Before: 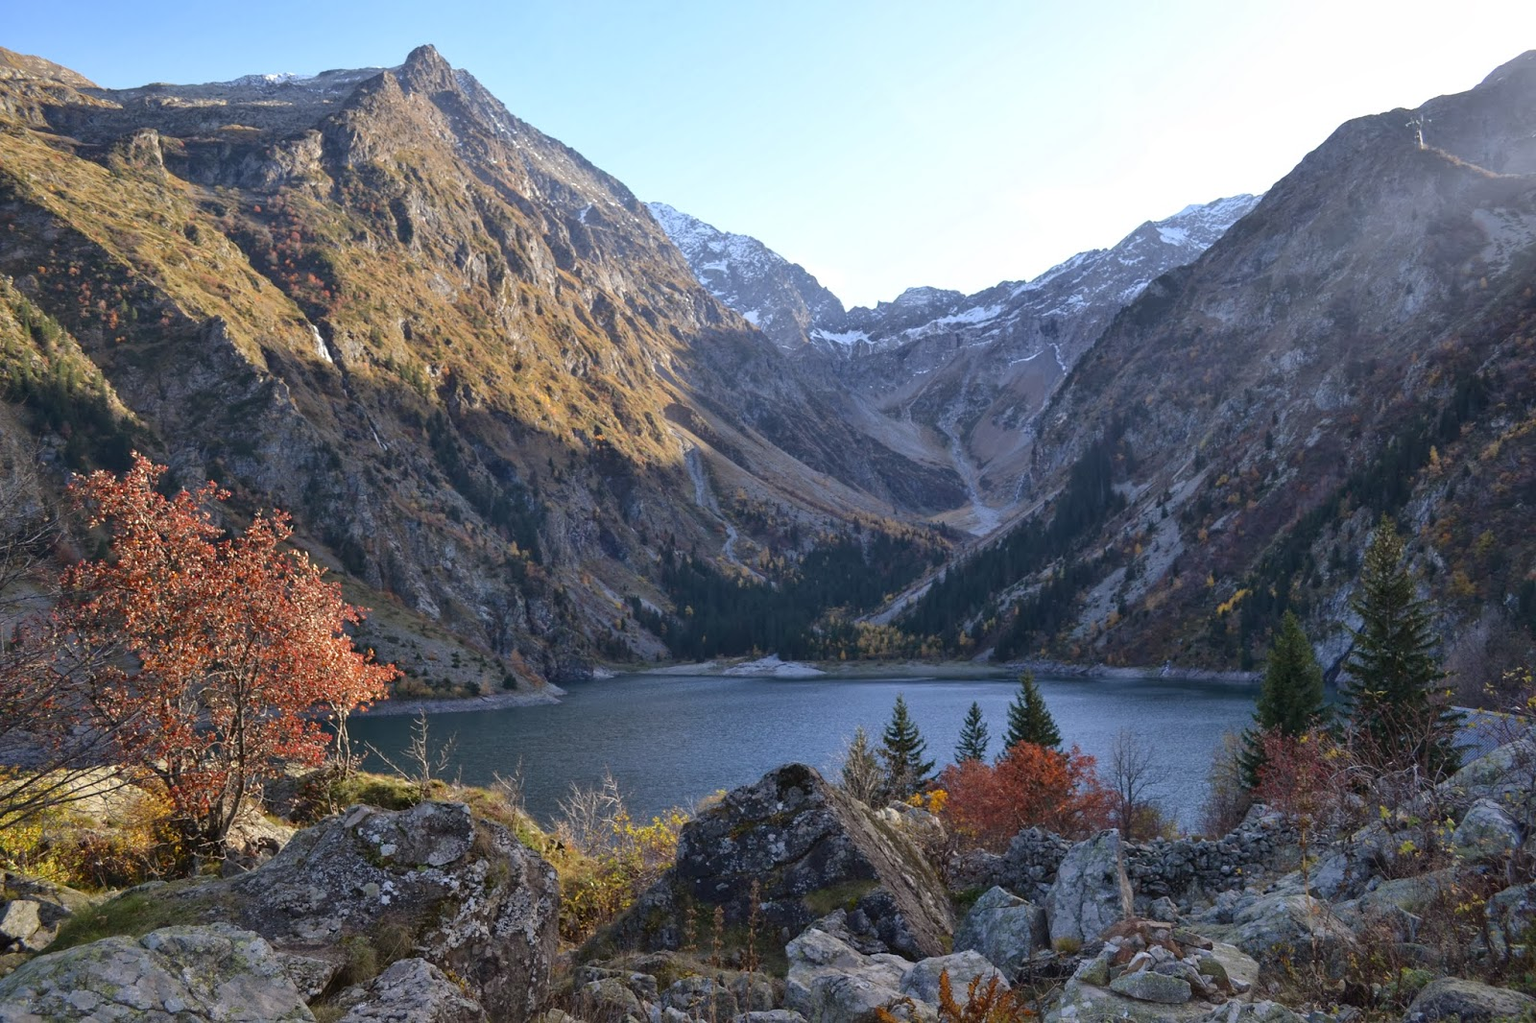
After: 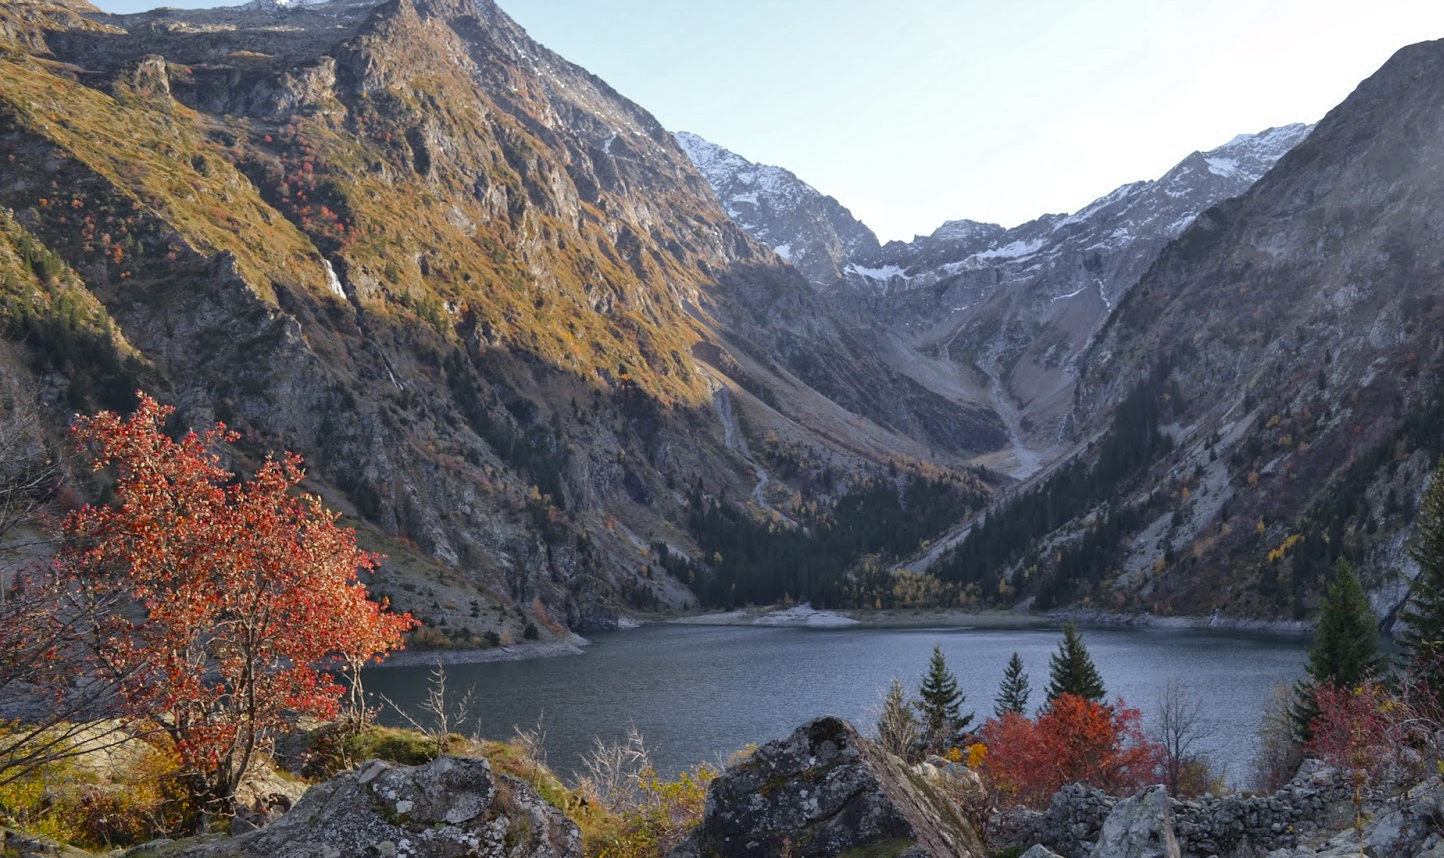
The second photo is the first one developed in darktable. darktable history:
shadows and highlights: radius 337.17, shadows 29.01, soften with gaussian
color zones: curves: ch0 [(0, 0.48) (0.209, 0.398) (0.305, 0.332) (0.429, 0.493) (0.571, 0.5) (0.714, 0.5) (0.857, 0.5) (1, 0.48)]; ch1 [(0, 0.633) (0.143, 0.586) (0.286, 0.489) (0.429, 0.448) (0.571, 0.31) (0.714, 0.335) (0.857, 0.492) (1, 0.633)]; ch2 [(0, 0.448) (0.143, 0.498) (0.286, 0.5) (0.429, 0.5) (0.571, 0.5) (0.714, 0.5) (0.857, 0.5) (1, 0.448)]
crop: top 7.49%, right 9.717%, bottom 11.943%
